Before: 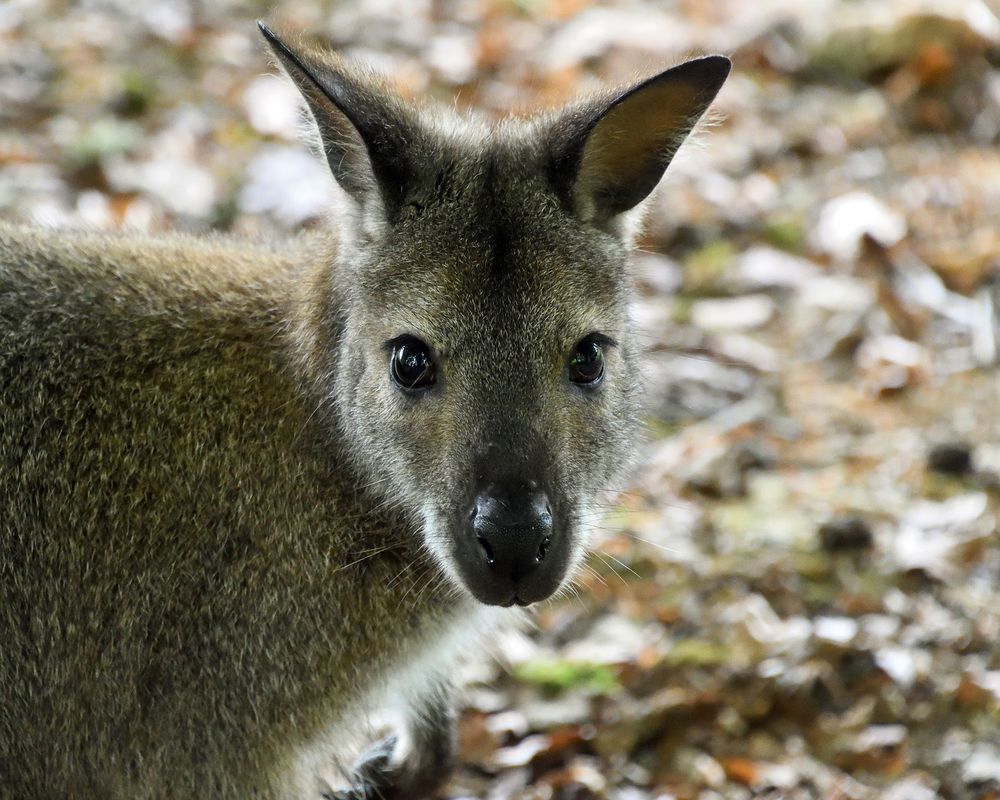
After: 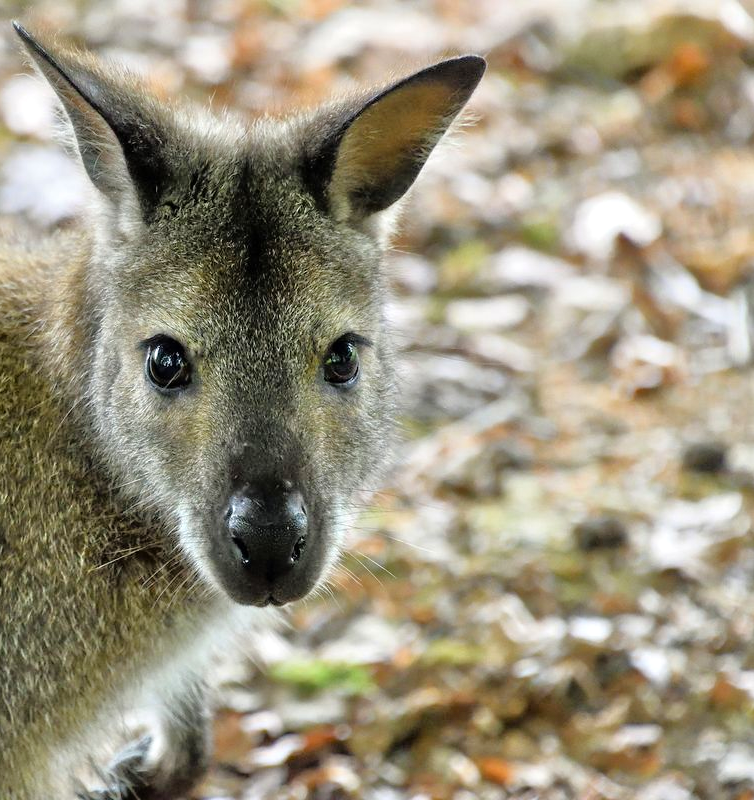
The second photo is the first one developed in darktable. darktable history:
tone equalizer: -7 EV 0.15 EV, -6 EV 0.6 EV, -5 EV 1.15 EV, -4 EV 1.33 EV, -3 EV 1.15 EV, -2 EV 0.6 EV, -1 EV 0.15 EV, mask exposure compensation -0.5 EV
crop and rotate: left 24.6%
